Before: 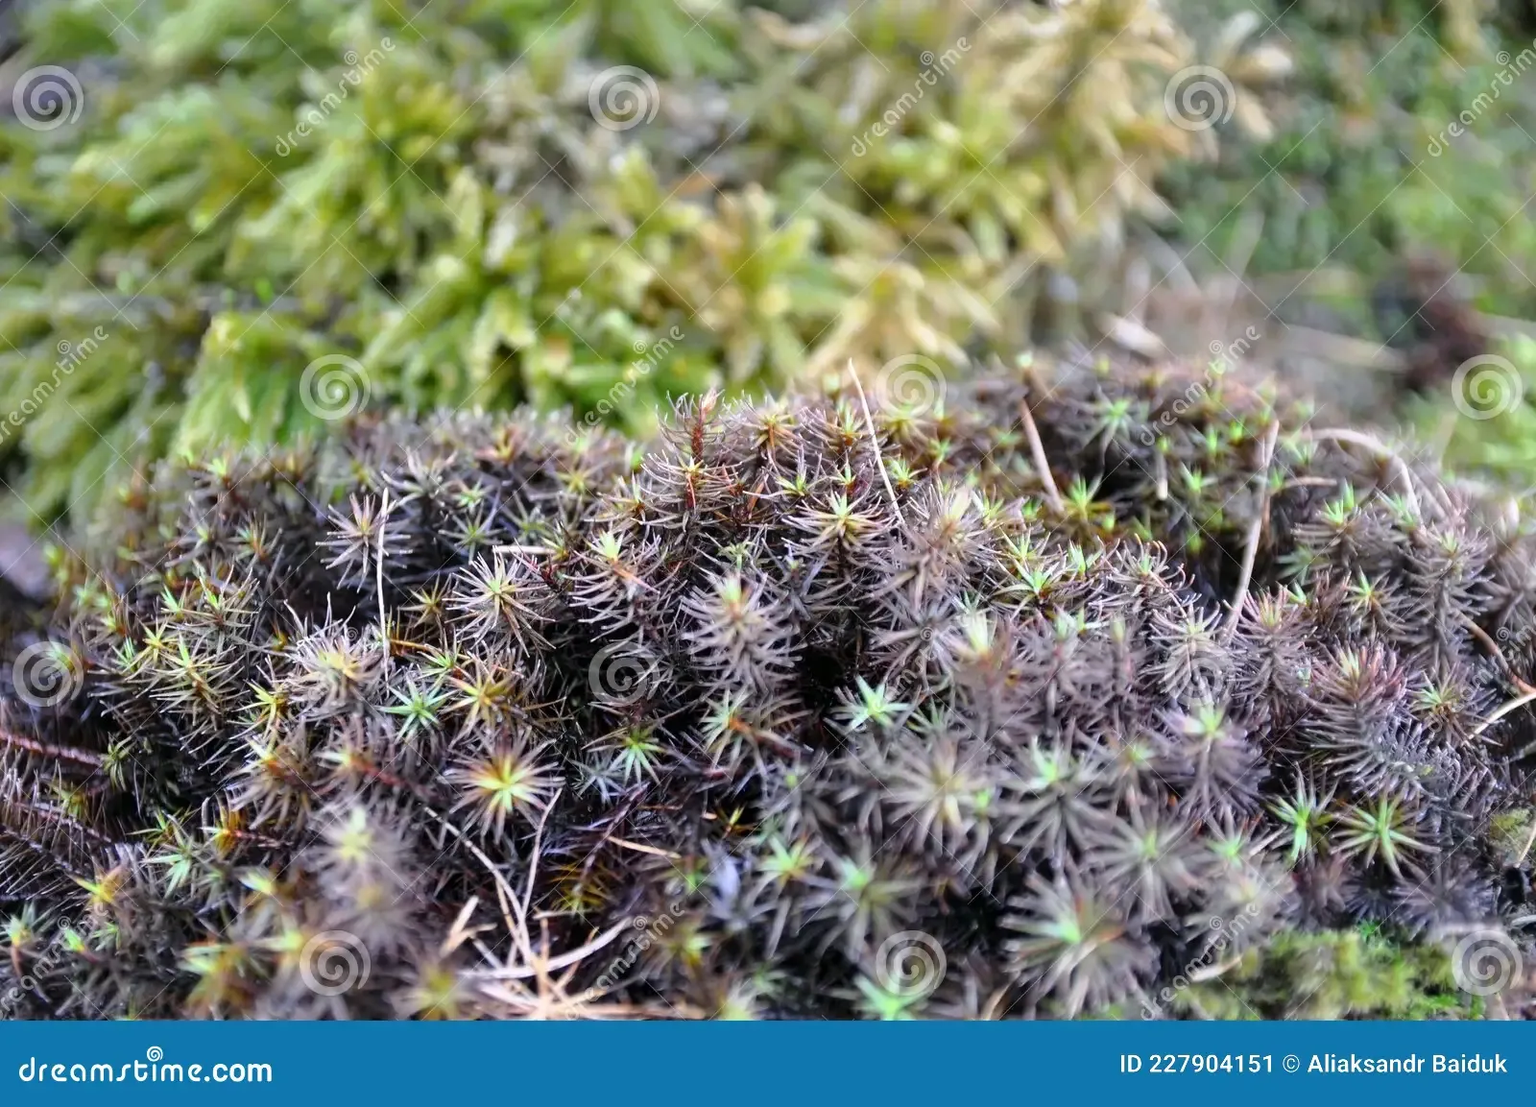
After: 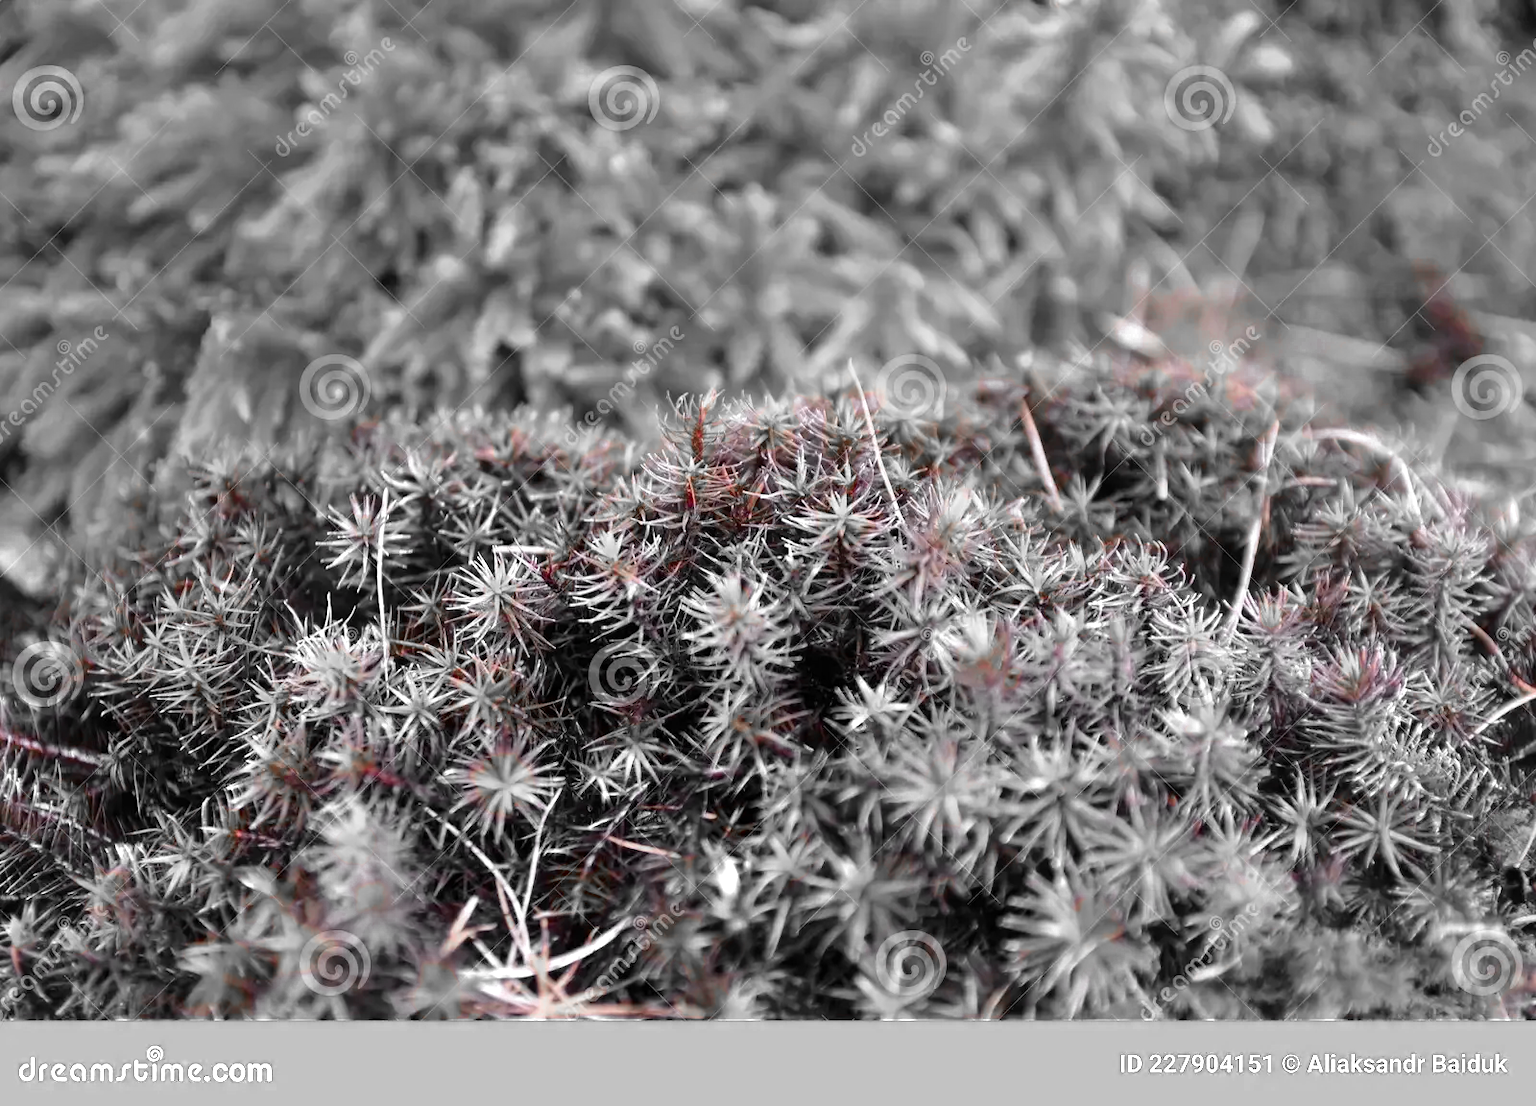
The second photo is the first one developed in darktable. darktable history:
color zones: curves: ch0 [(0, 0.352) (0.143, 0.407) (0.286, 0.386) (0.429, 0.431) (0.571, 0.829) (0.714, 0.853) (0.857, 0.833) (1, 0.352)]; ch1 [(0, 0.604) (0.072, 0.726) (0.096, 0.608) (0.205, 0.007) (0.571, -0.006) (0.839, -0.013) (0.857, -0.012) (1, 0.604)]
